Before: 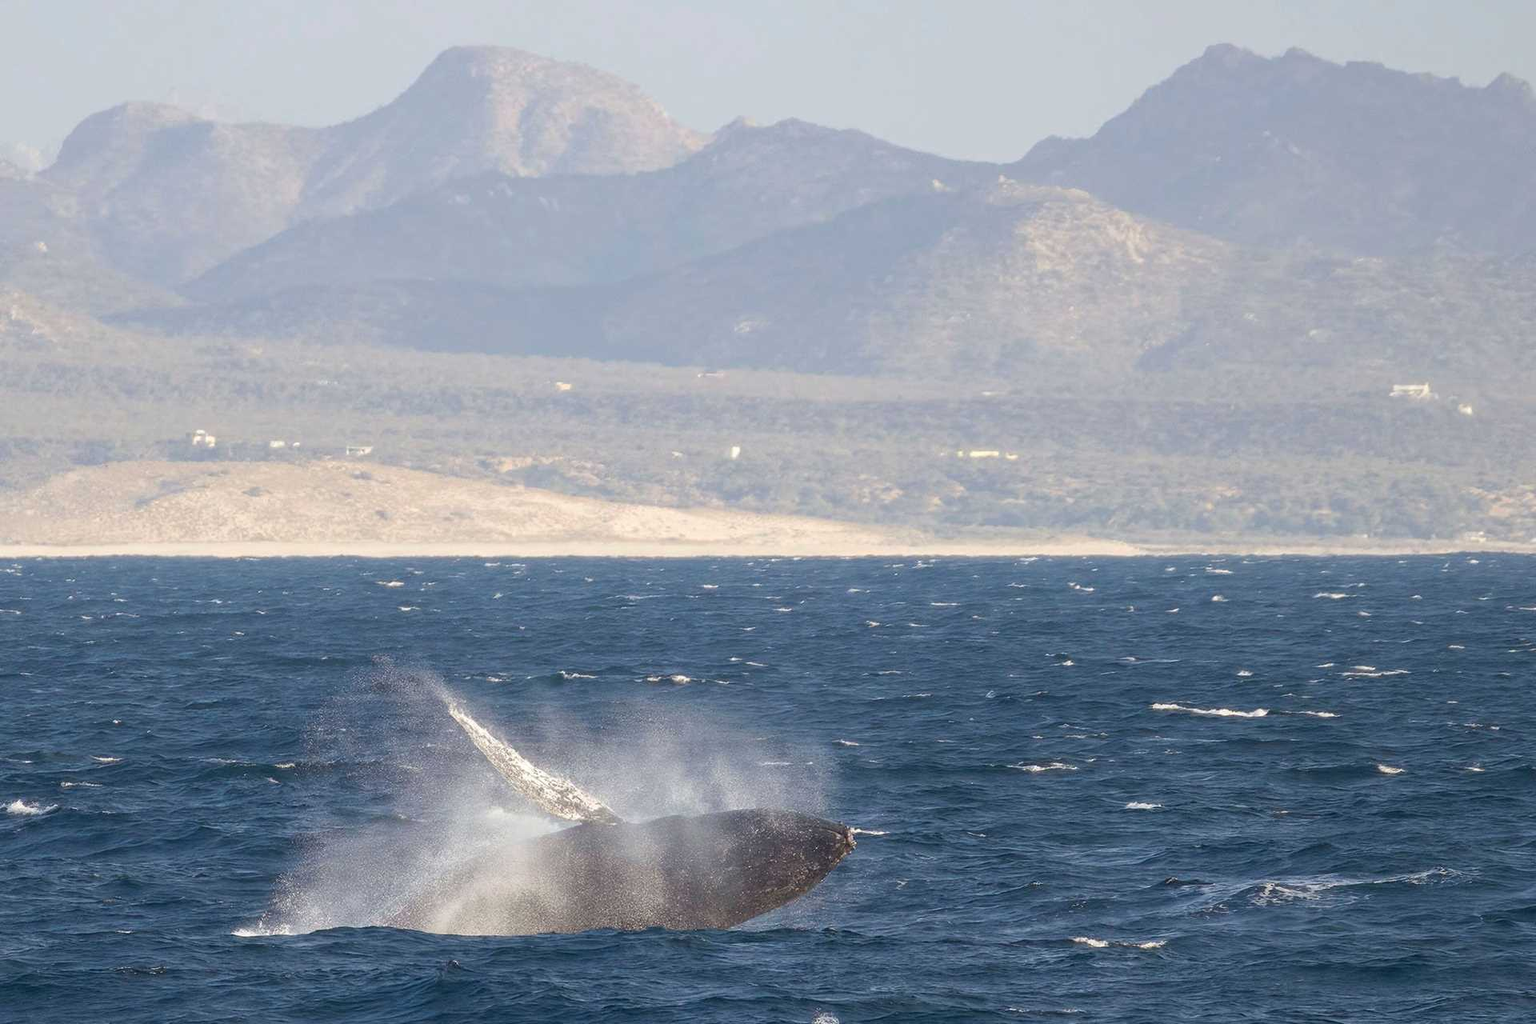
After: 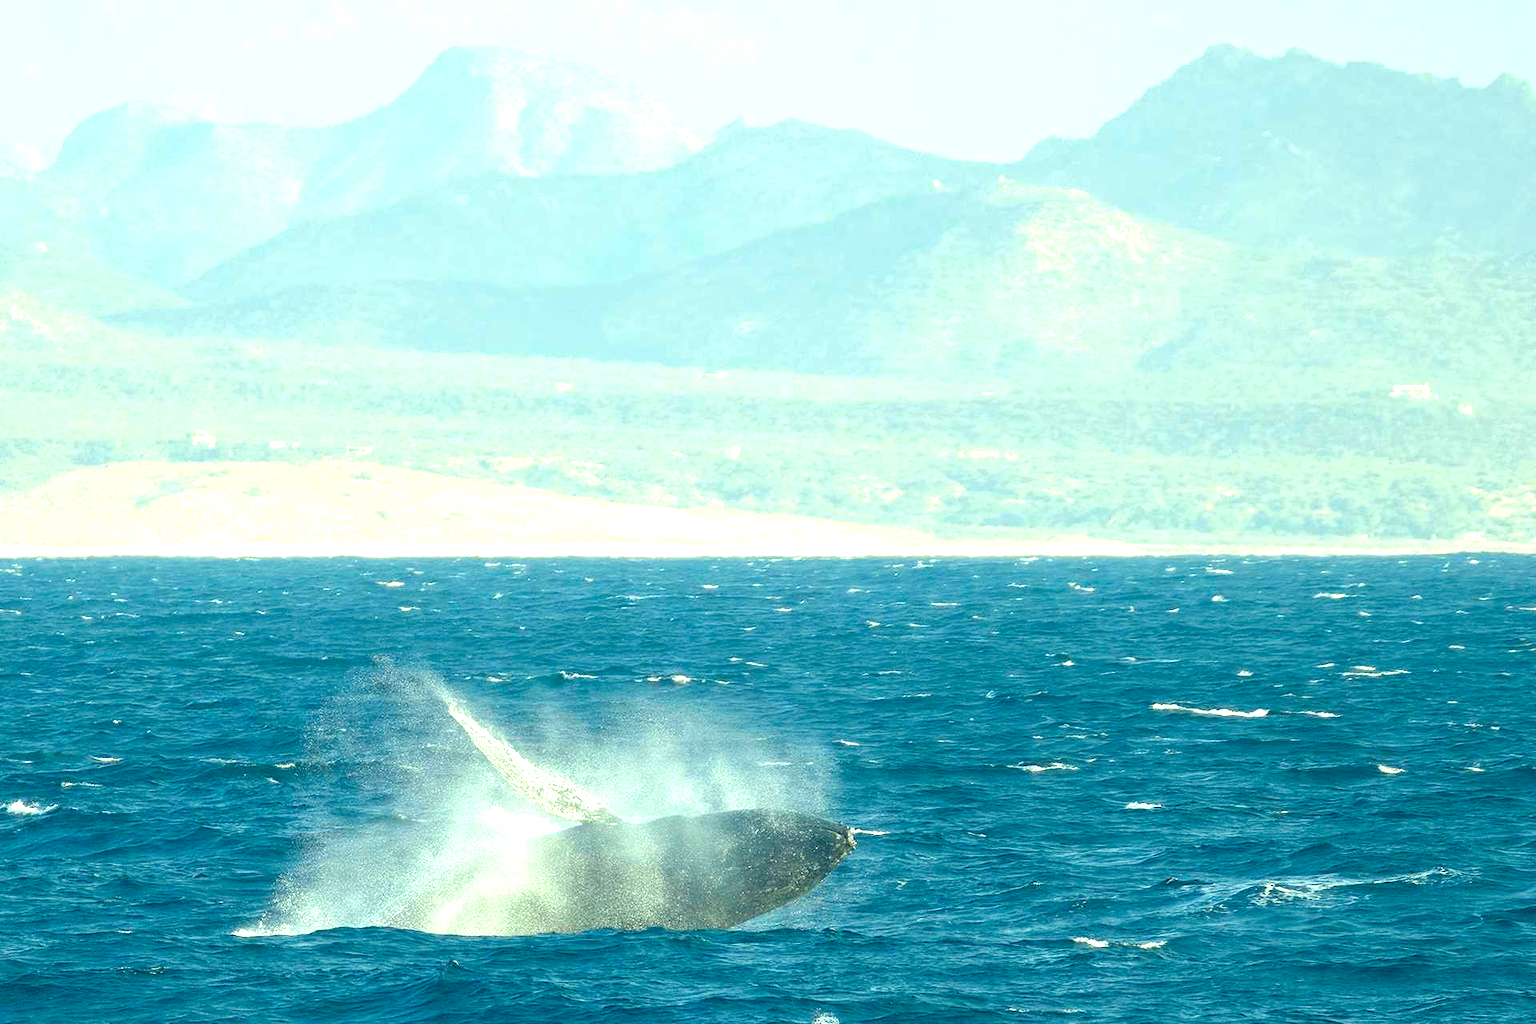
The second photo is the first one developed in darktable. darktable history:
exposure: exposure 1.094 EV, compensate highlight preservation false
color correction: highlights a* -19.63, highlights b* 9.8, shadows a* -20.49, shadows b* -10.42
